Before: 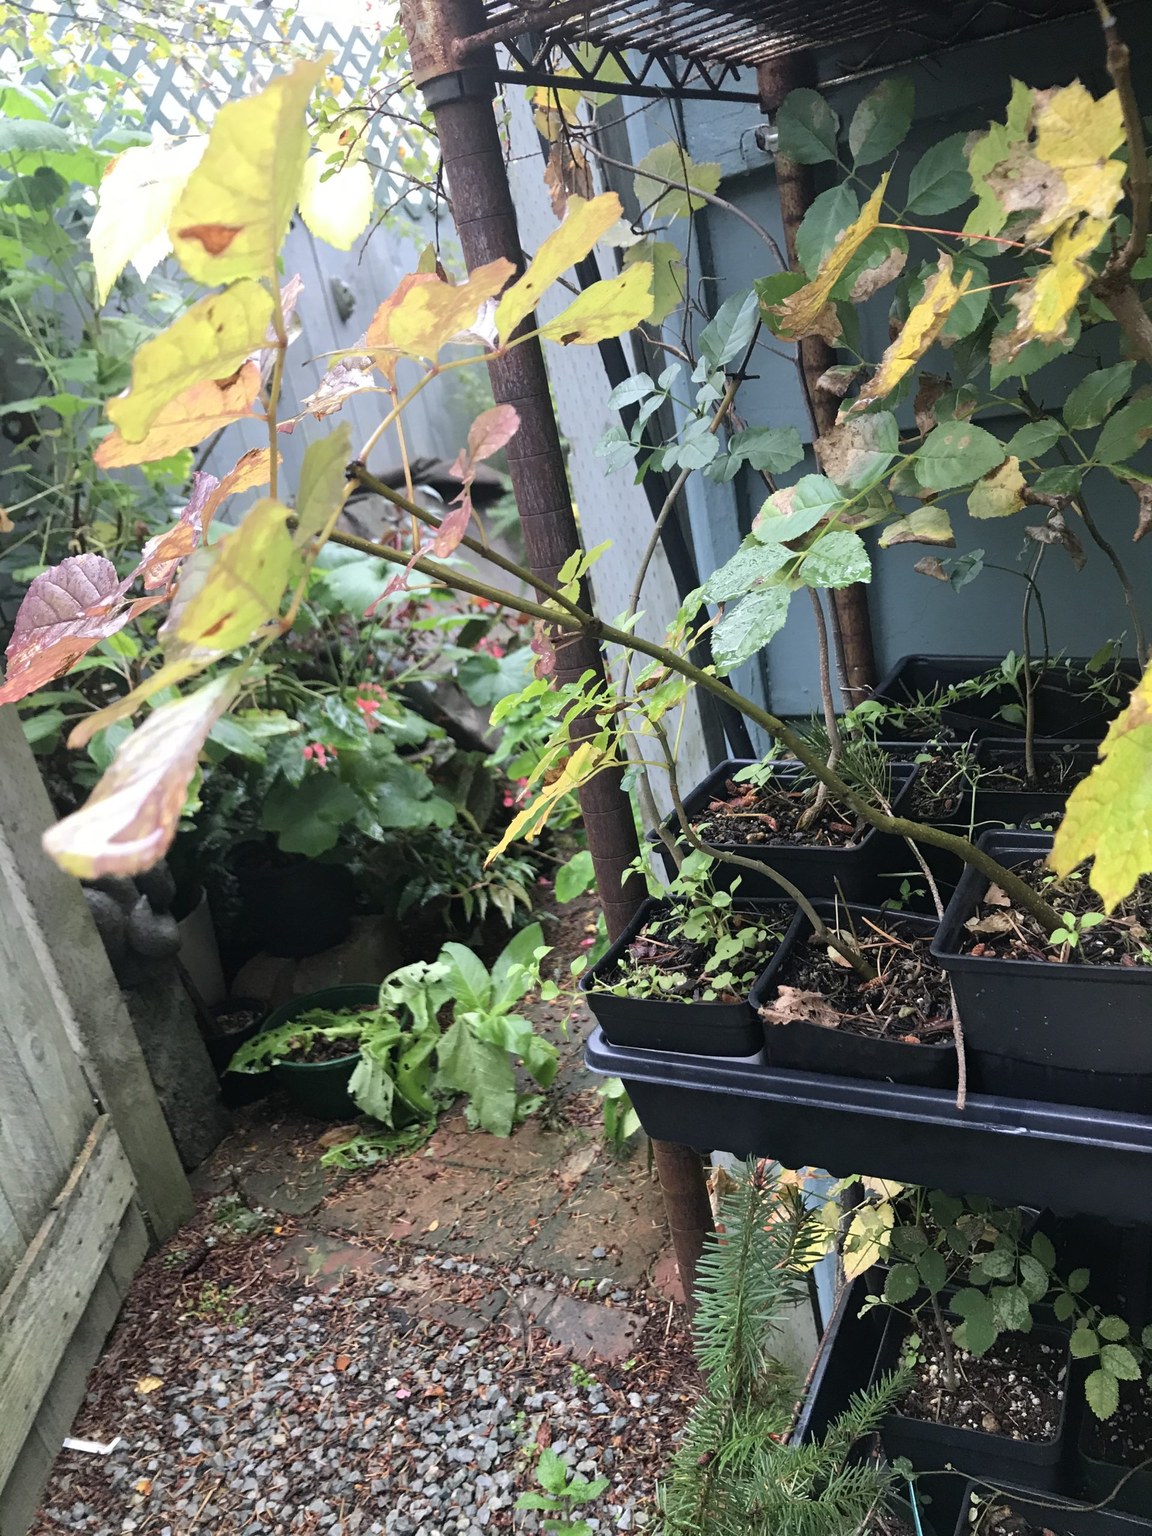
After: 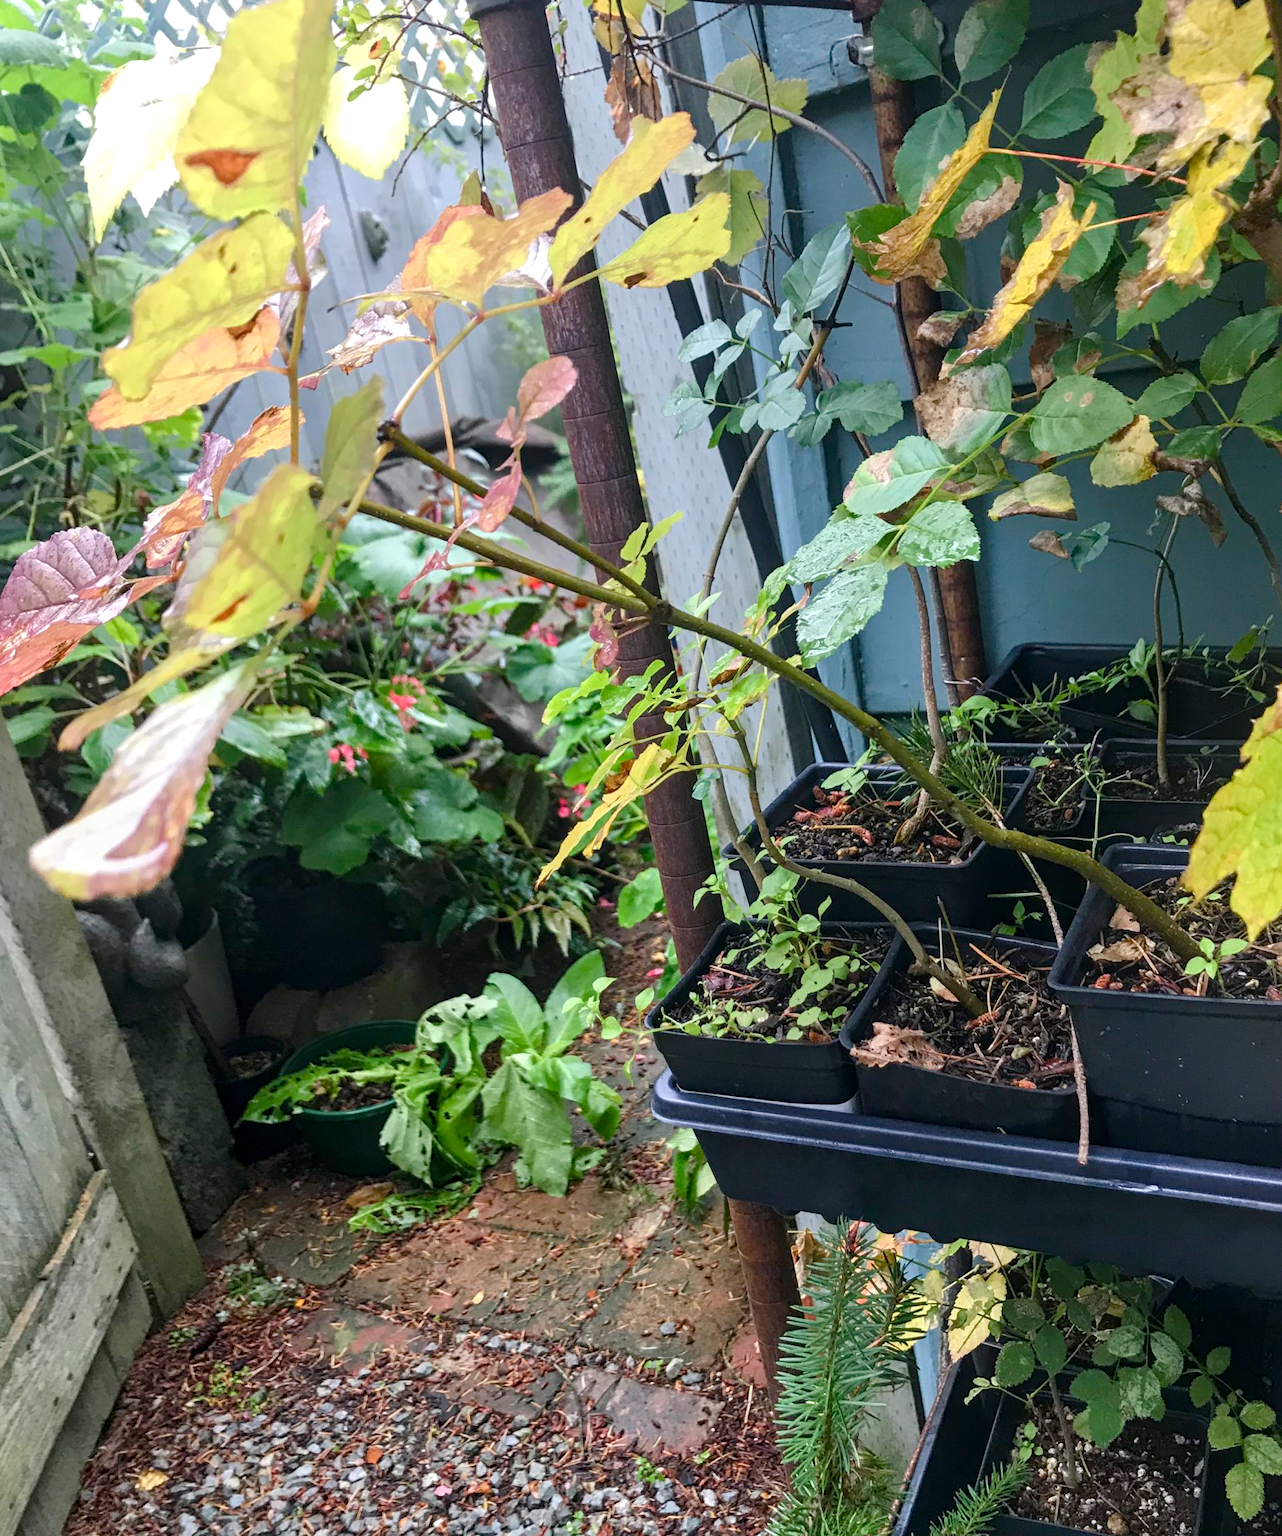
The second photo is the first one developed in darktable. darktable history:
crop: left 1.507%, top 6.147%, right 1.379%, bottom 6.637%
color balance rgb: perceptual saturation grading › global saturation 20%, perceptual saturation grading › highlights -25%, perceptual saturation grading › shadows 50%
local contrast: on, module defaults
